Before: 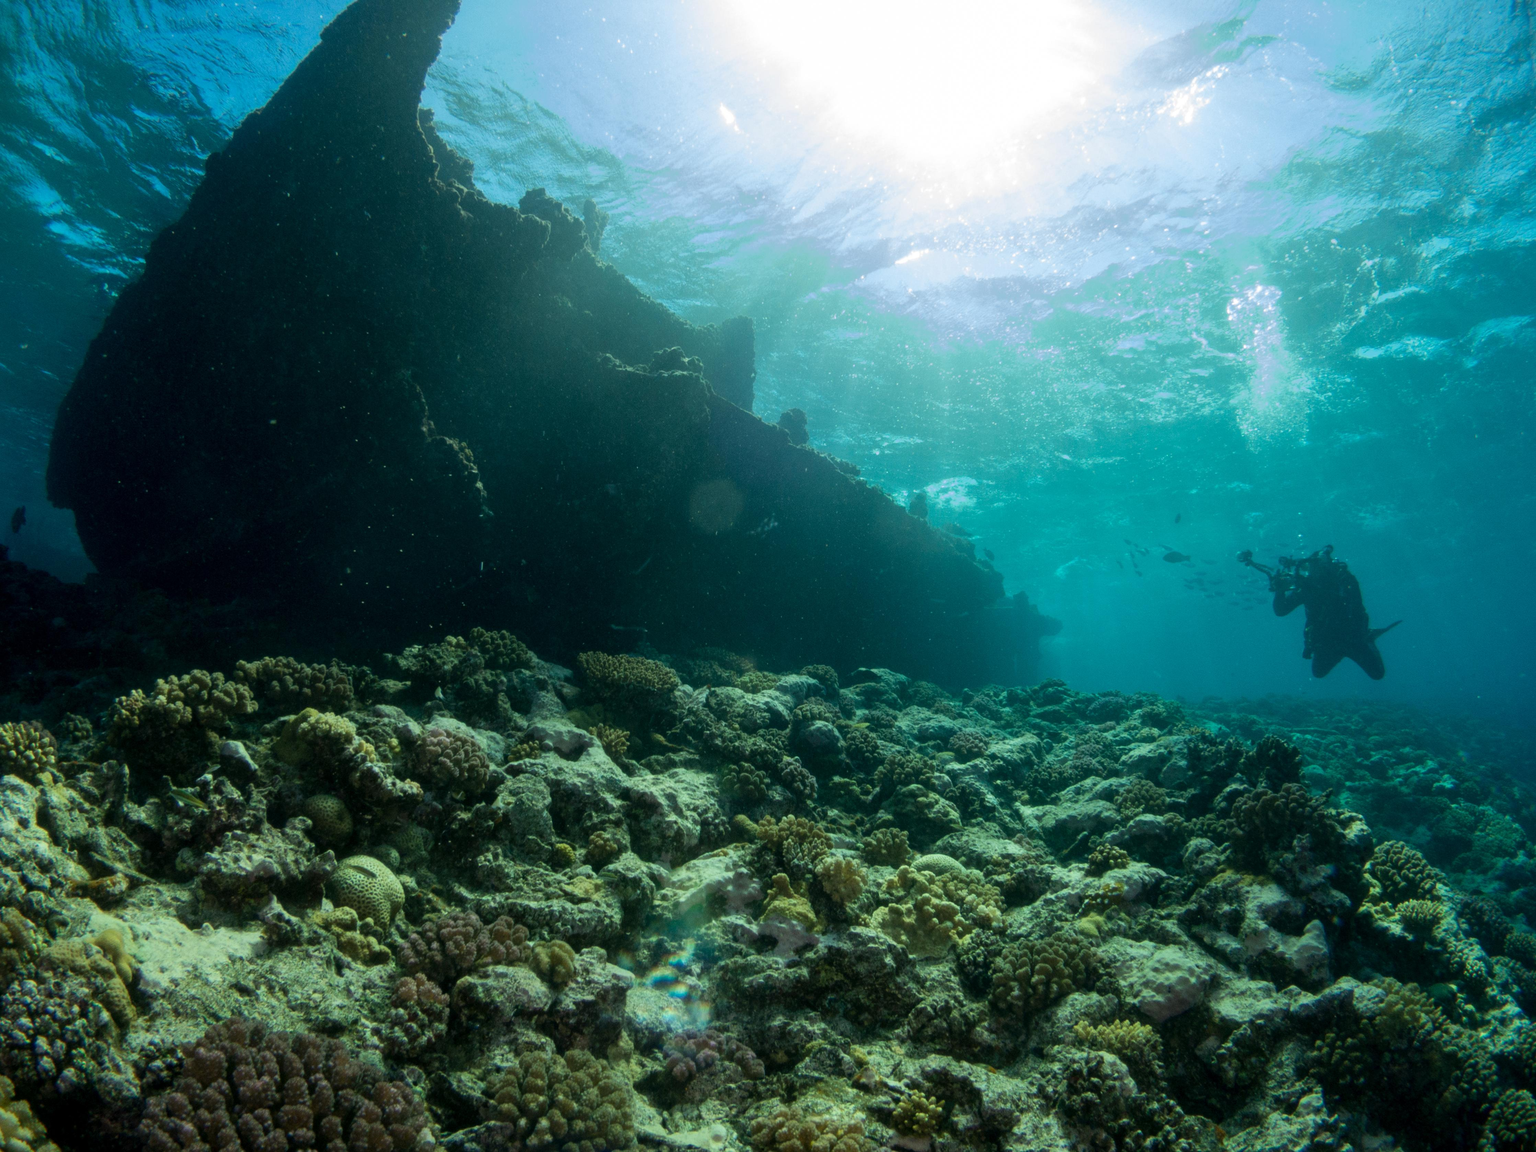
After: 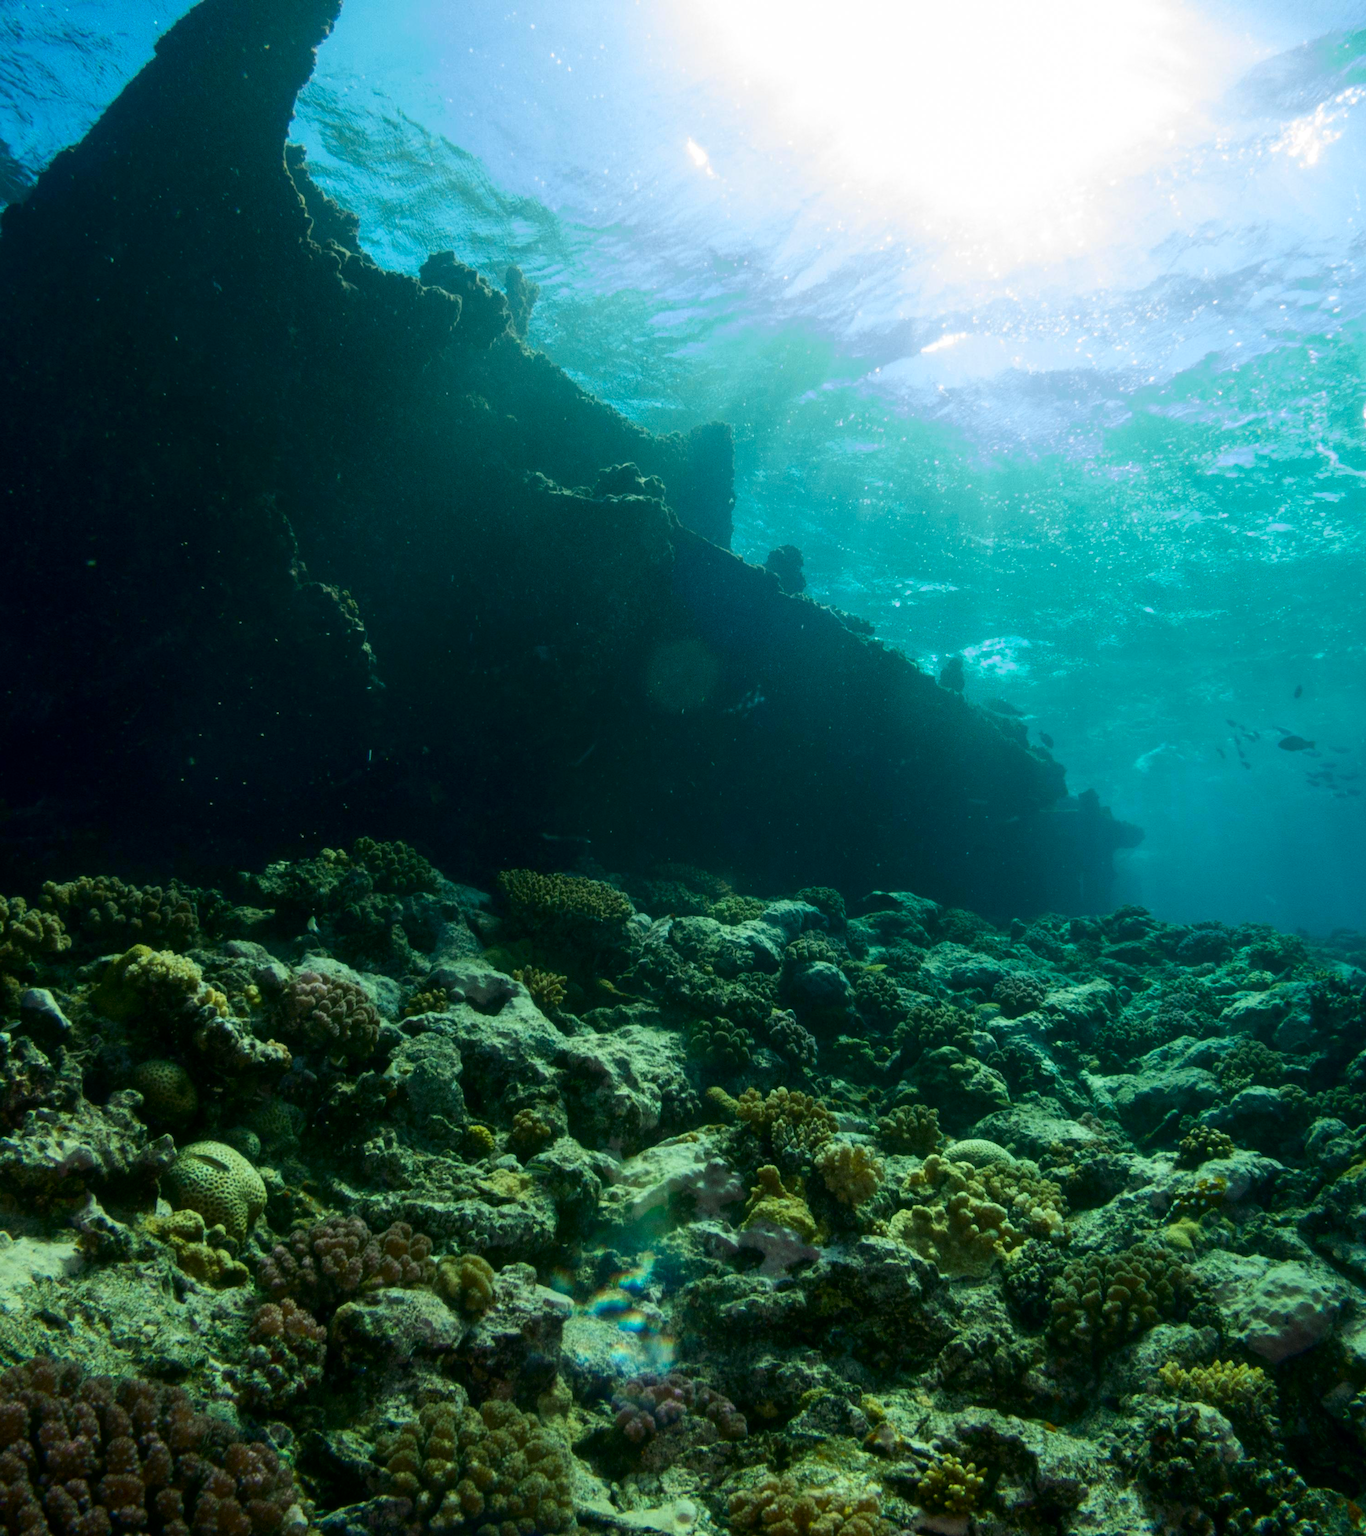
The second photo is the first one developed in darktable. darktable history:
crop and rotate: left 13.344%, right 19.965%
color balance rgb: perceptual saturation grading › global saturation 0.78%, global vibrance 20%
contrast brightness saturation: contrast 0.129, brightness -0.065, saturation 0.156
